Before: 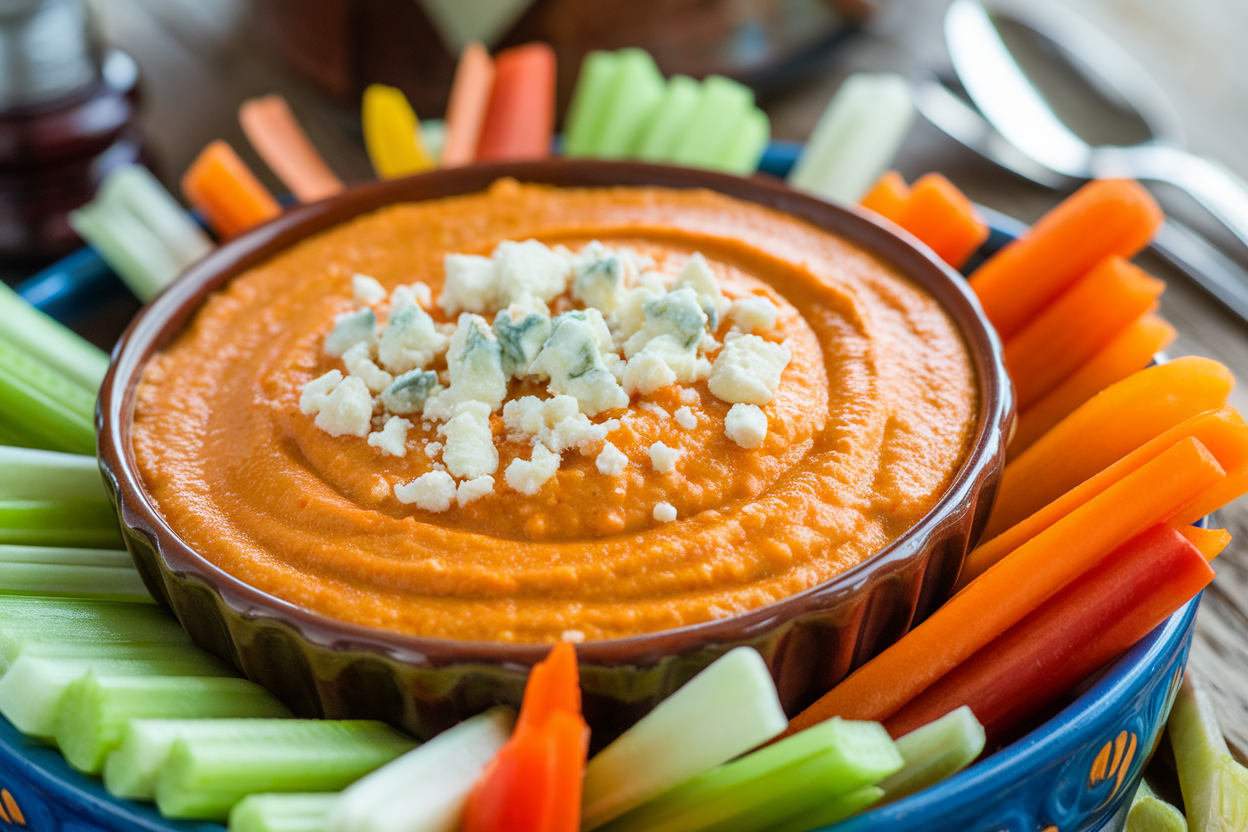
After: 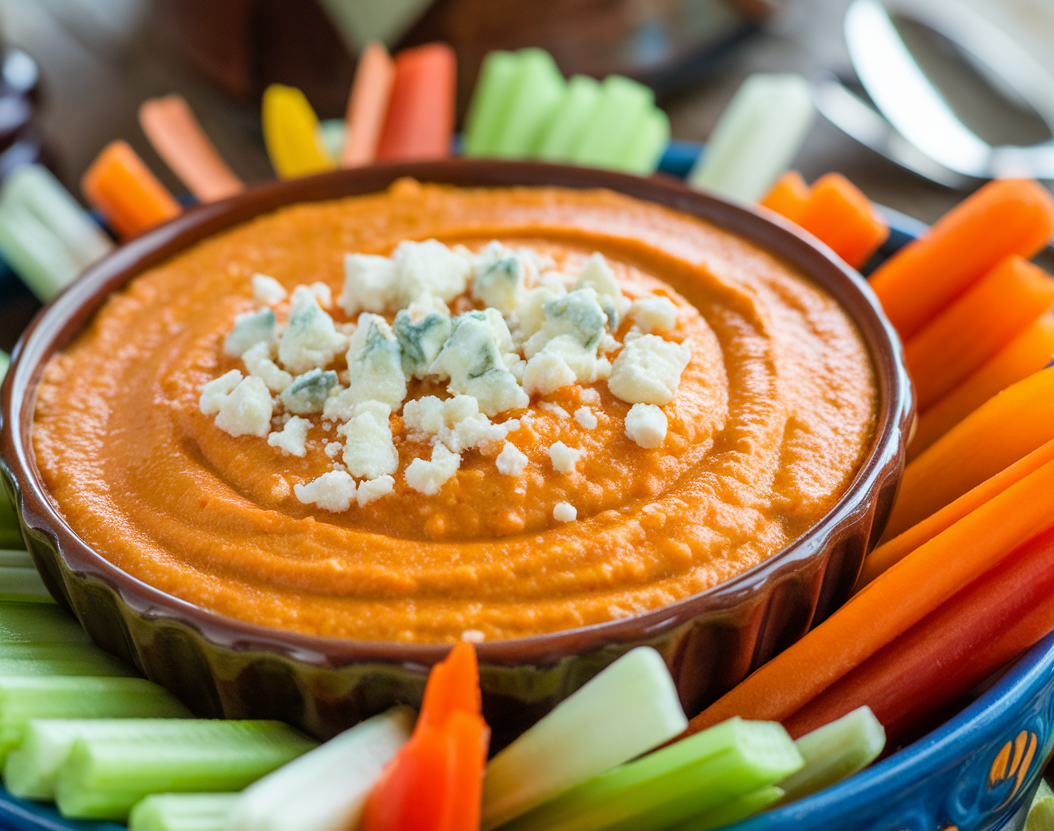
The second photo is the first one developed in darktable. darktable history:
crop: left 8.051%, right 7.422%
